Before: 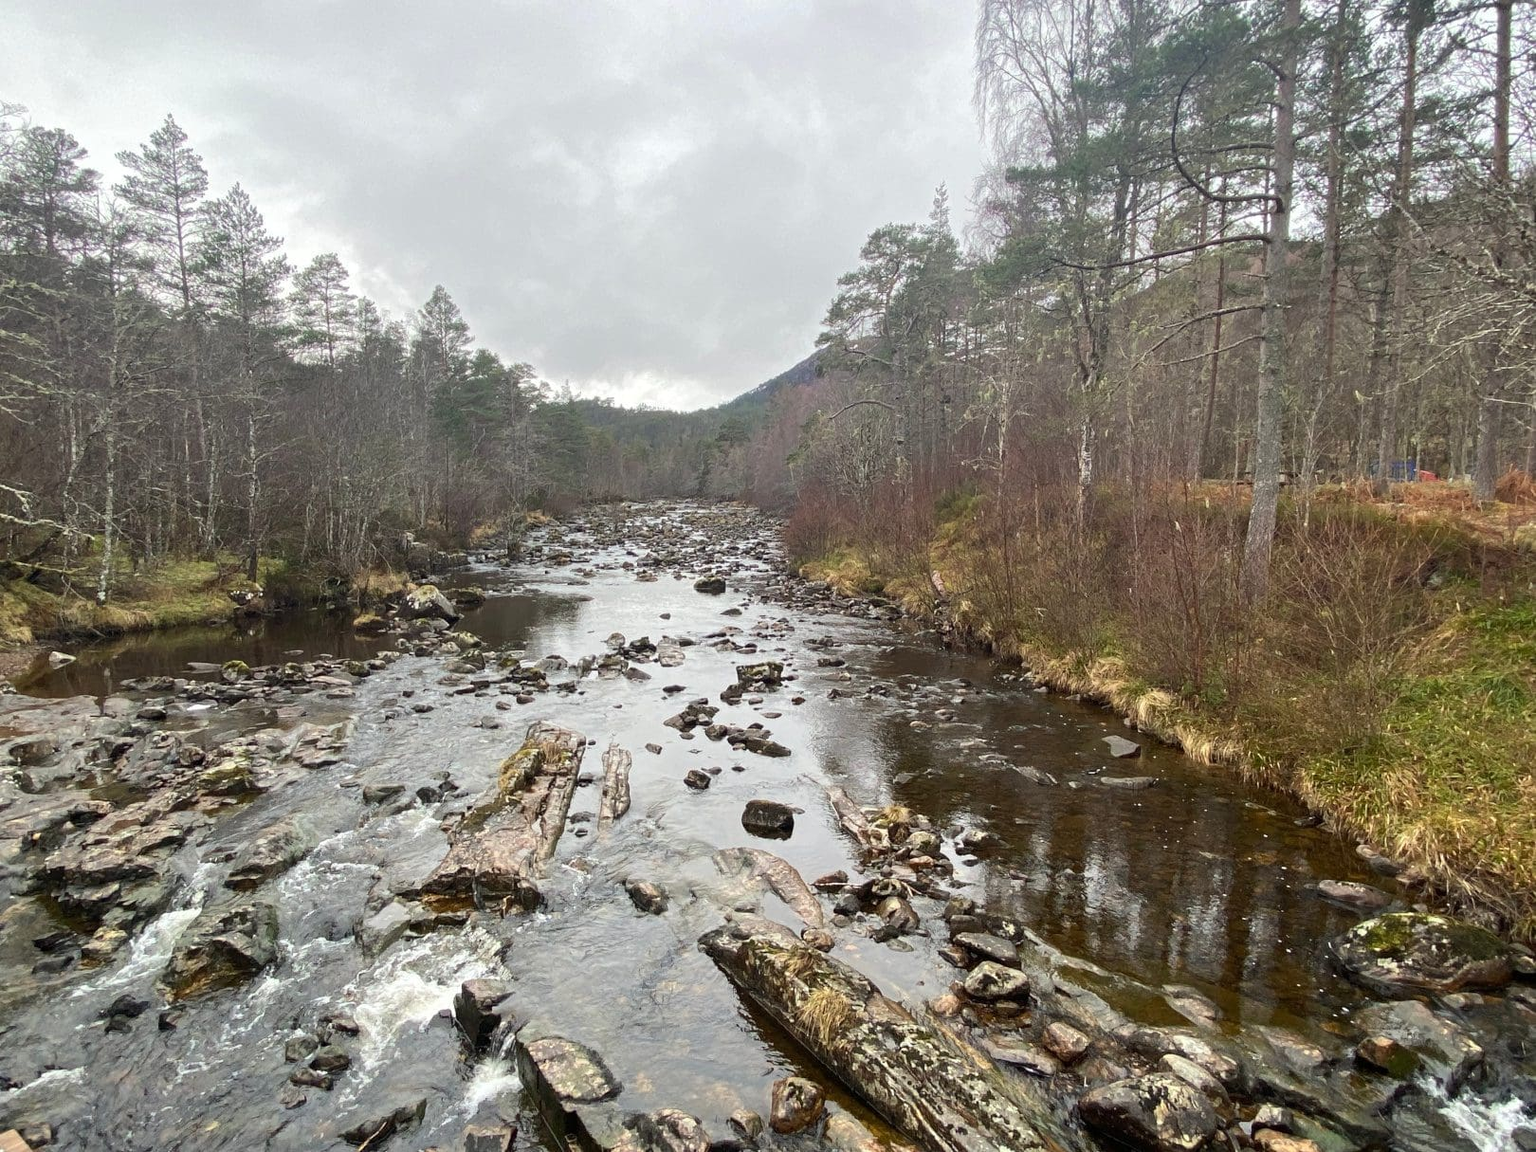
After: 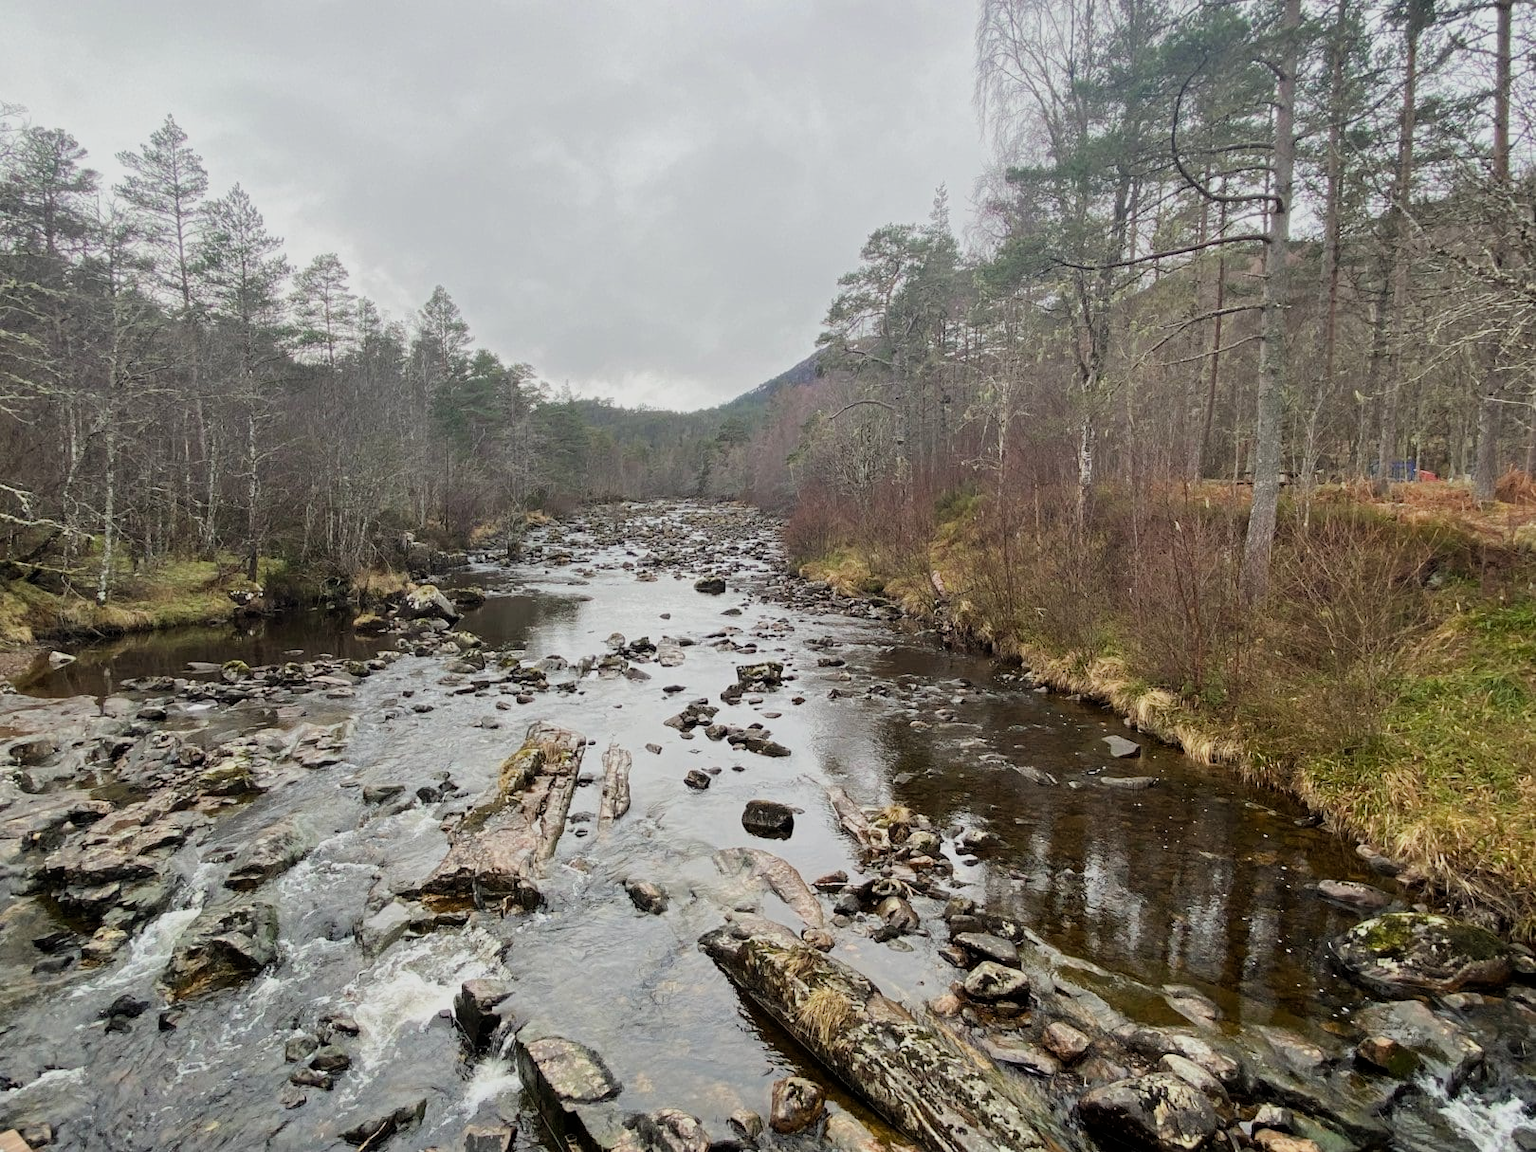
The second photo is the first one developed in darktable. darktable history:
filmic rgb: black relative exposure -8.01 EV, white relative exposure 3.79 EV, threshold 5.95 EV, hardness 4.39, enable highlight reconstruction true
